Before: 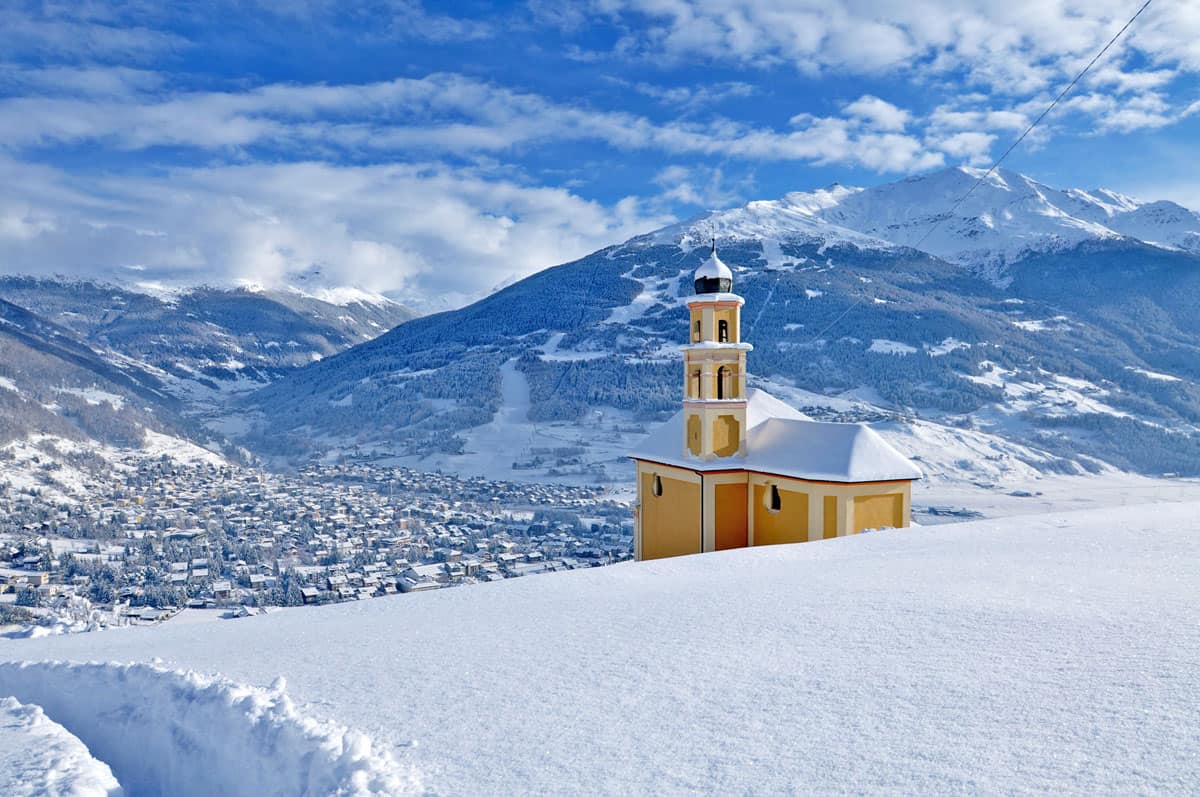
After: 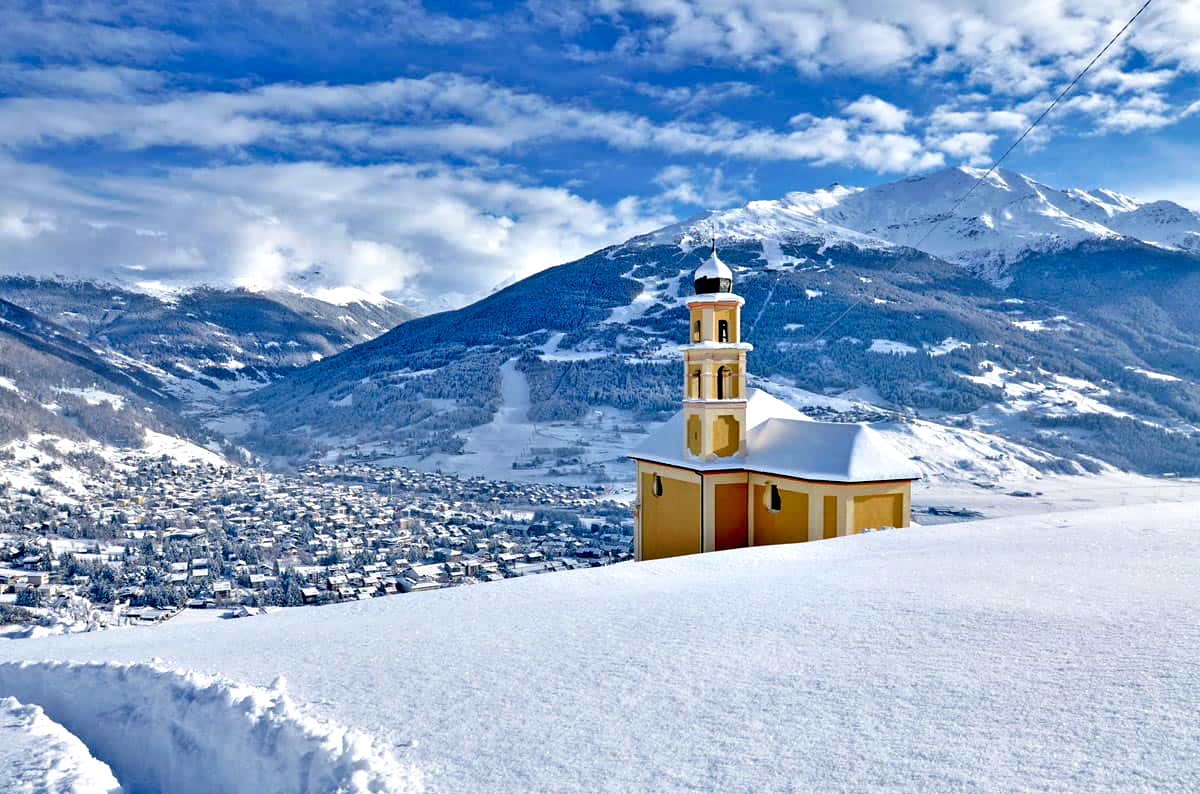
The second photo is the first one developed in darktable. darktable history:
crop: top 0.05%, bottom 0.098%
tone curve: curves: ch0 [(0, 0) (0.003, 0.013) (0.011, 0.017) (0.025, 0.028) (0.044, 0.049) (0.069, 0.07) (0.1, 0.103) (0.136, 0.143) (0.177, 0.186) (0.224, 0.232) (0.277, 0.282) (0.335, 0.333) (0.399, 0.405) (0.468, 0.477) (0.543, 0.54) (0.623, 0.627) (0.709, 0.709) (0.801, 0.798) (0.898, 0.902) (1, 1)], preserve colors none
contrast equalizer: octaves 7, y [[0.6 ×6], [0.55 ×6], [0 ×6], [0 ×6], [0 ×6]]
